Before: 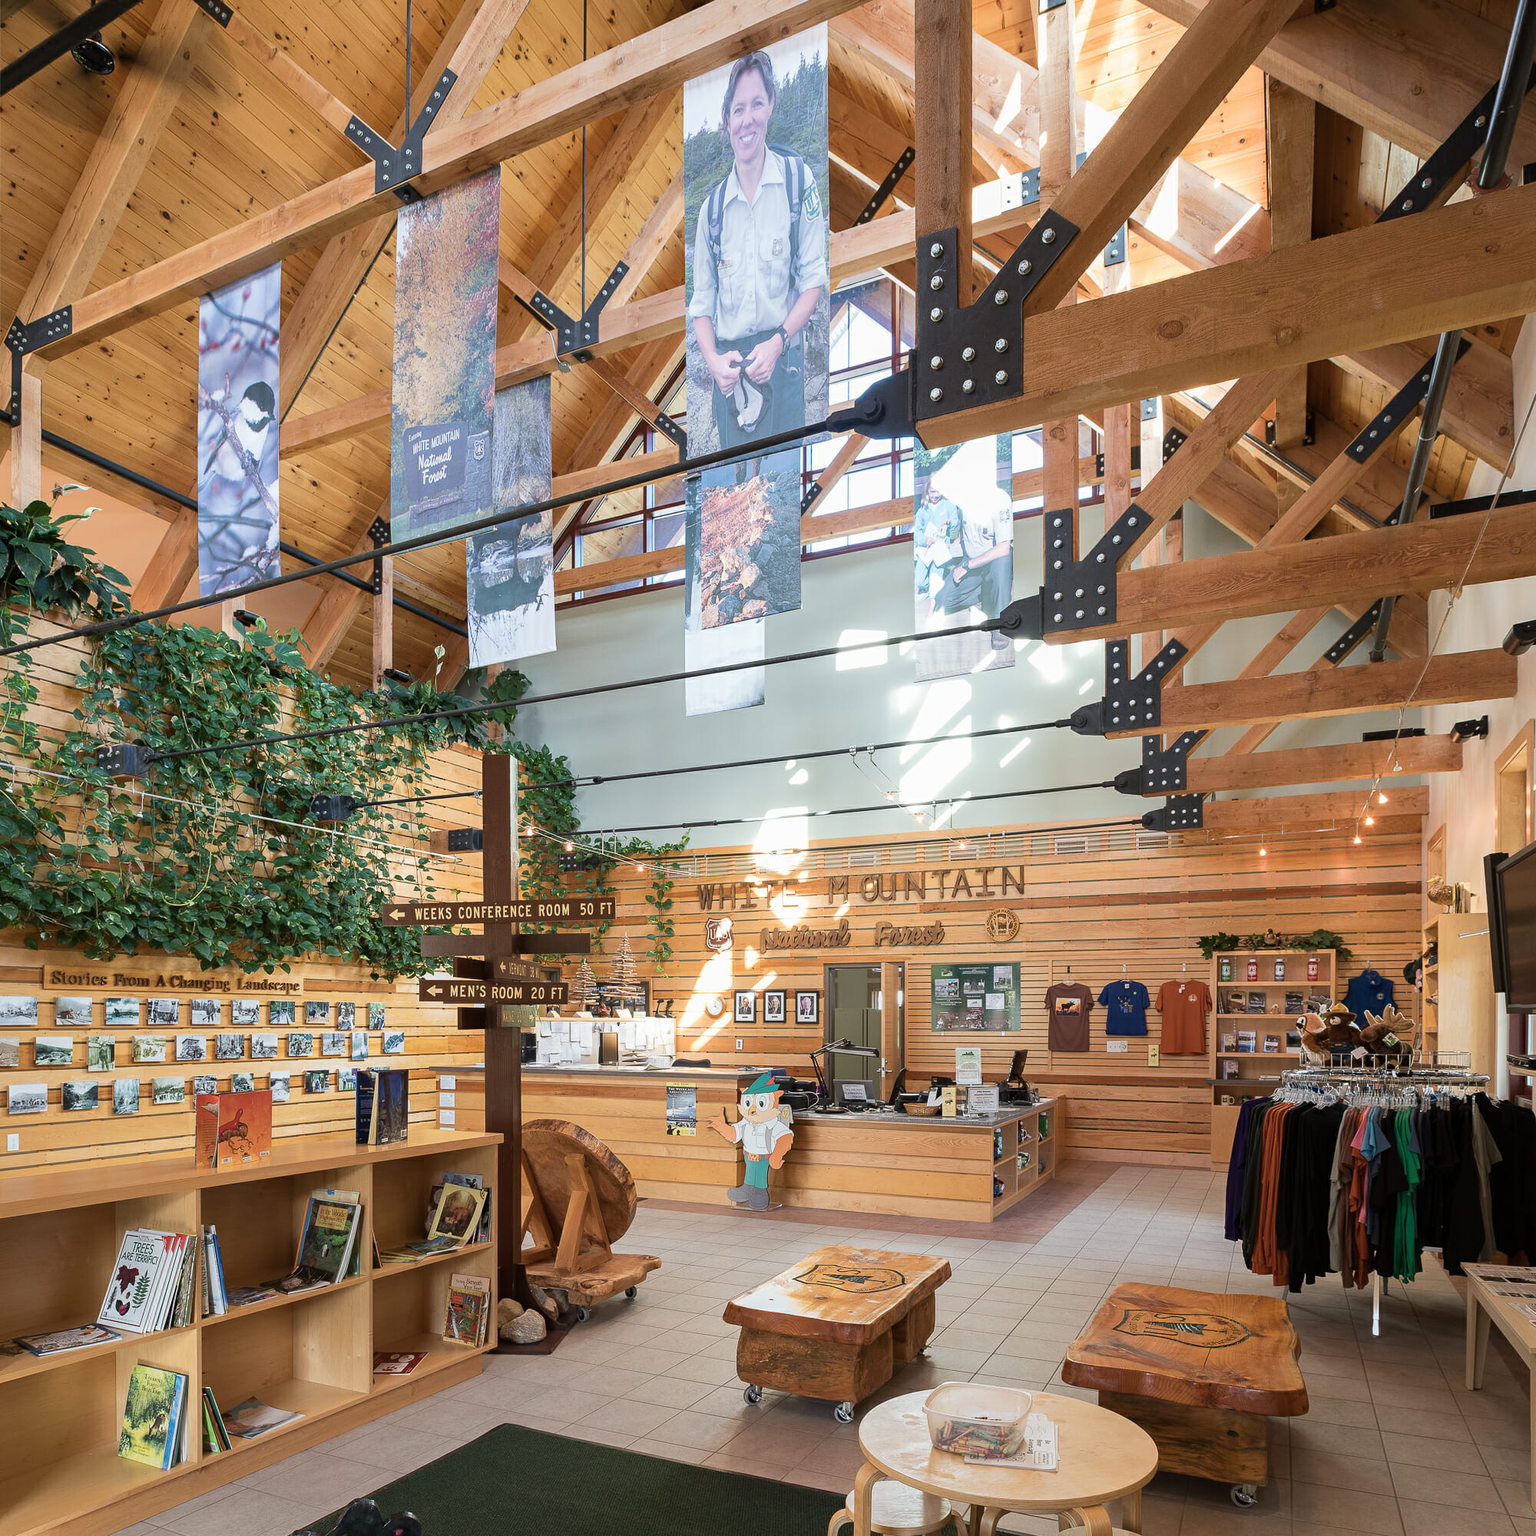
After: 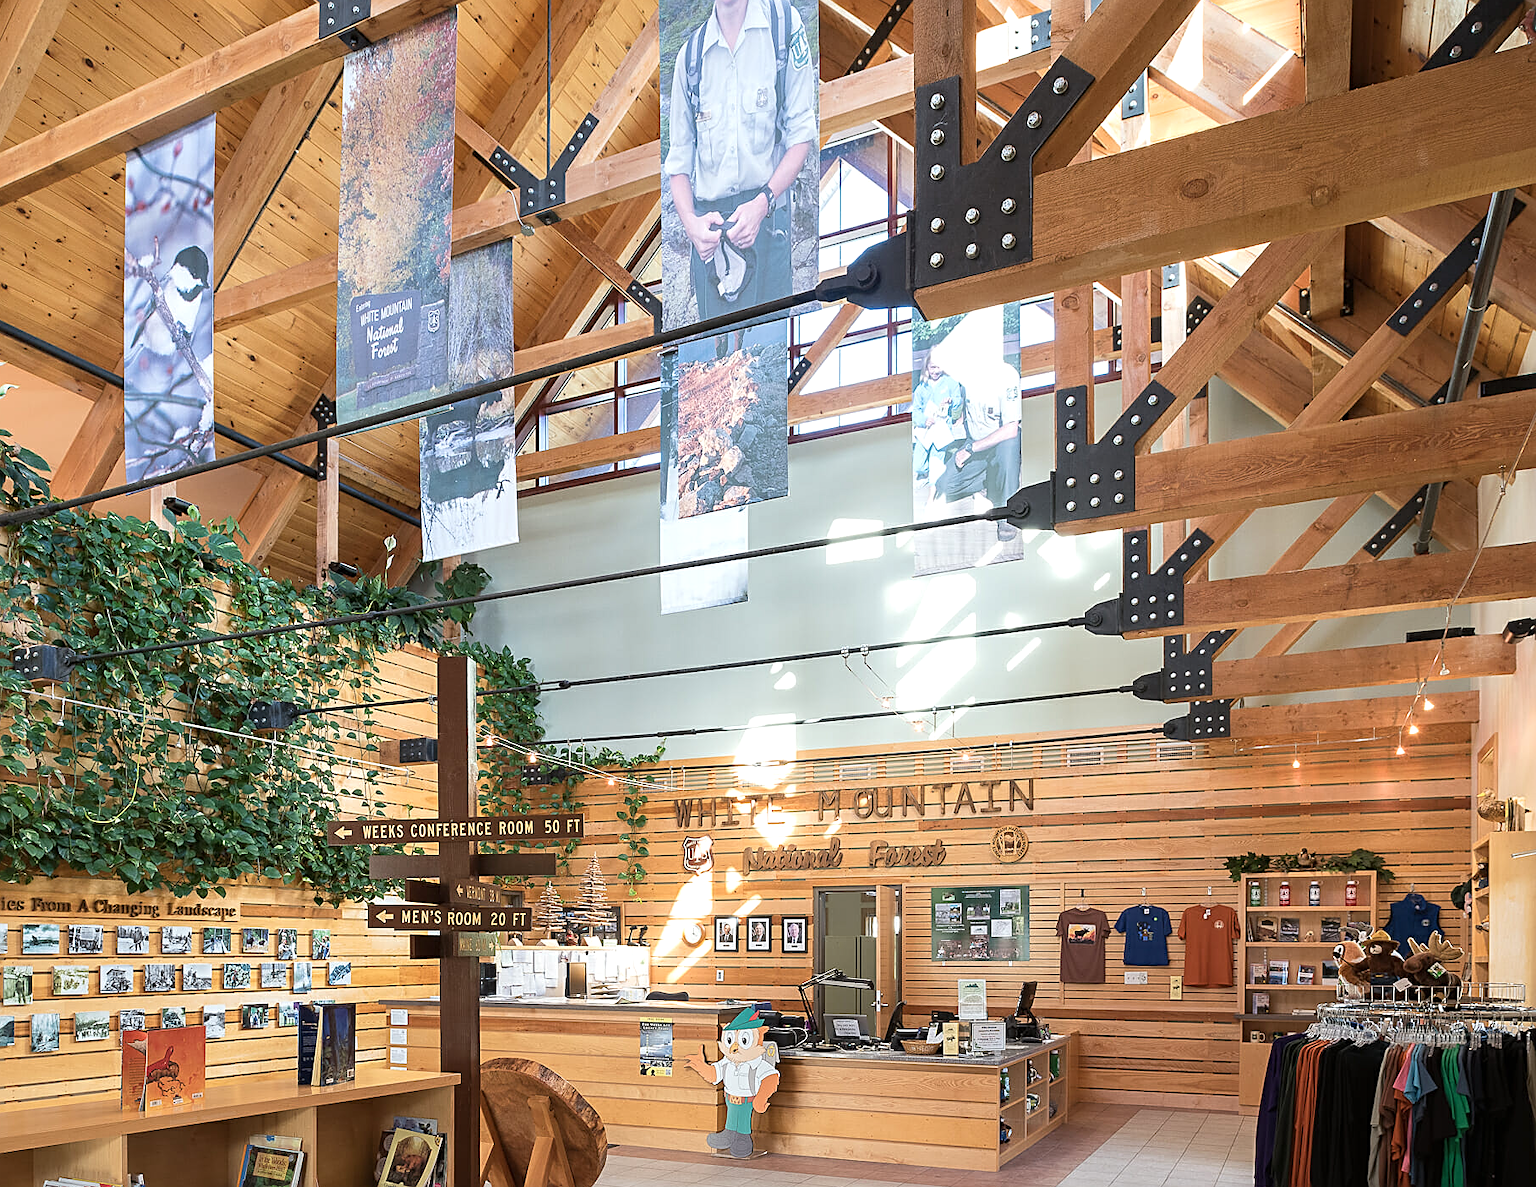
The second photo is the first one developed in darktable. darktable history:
exposure: black level correction 0, exposure 0.2 EV, compensate exposure bias true, compensate highlight preservation false
crop: left 5.596%, top 10.314%, right 3.534%, bottom 19.395%
sharpen: on, module defaults
